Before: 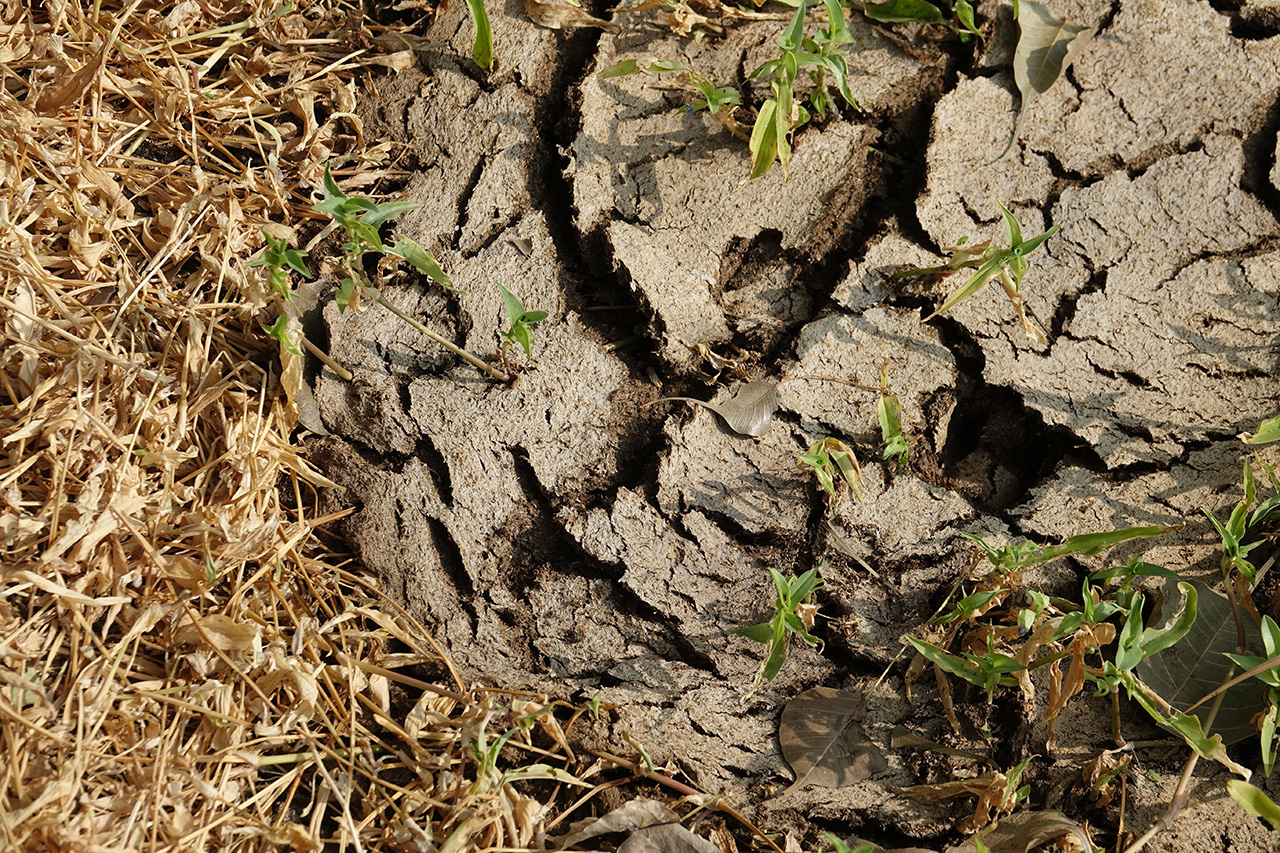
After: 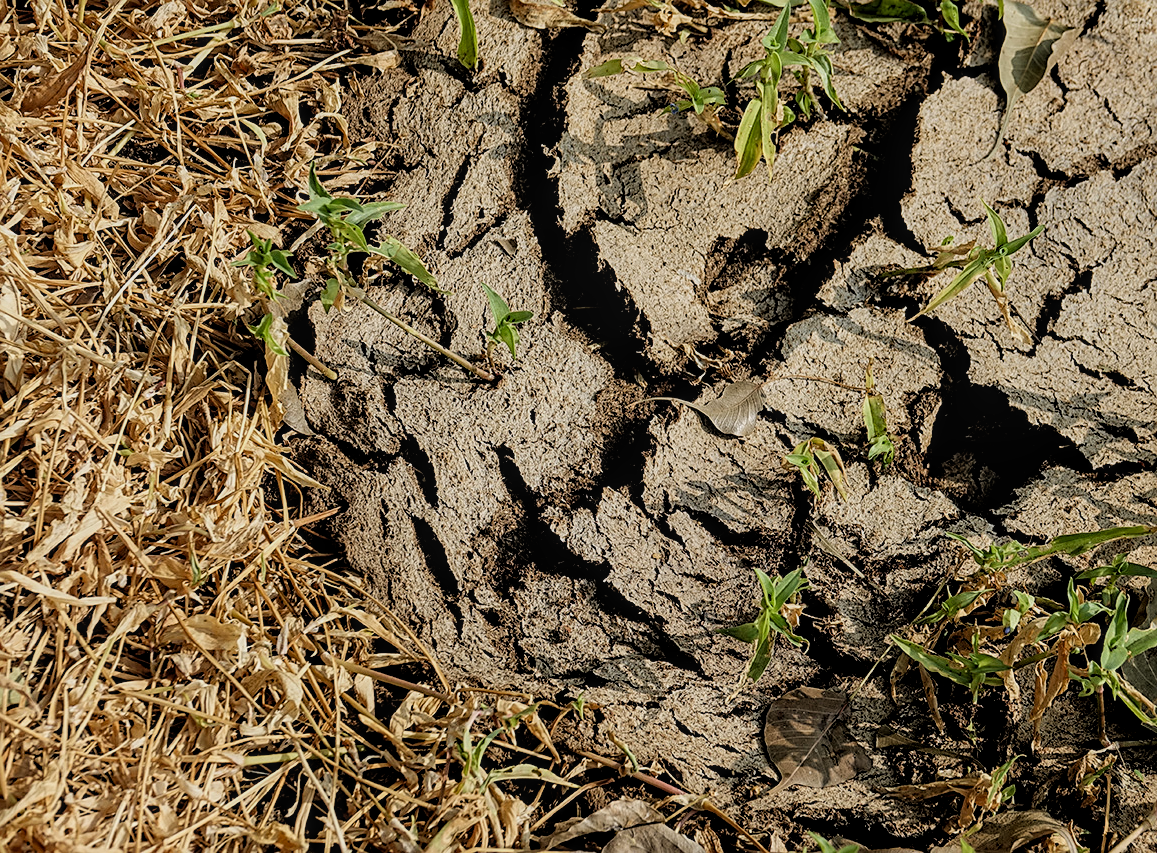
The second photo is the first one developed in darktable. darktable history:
exposure: black level correction 0.004, exposure 0.017 EV, compensate highlight preservation false
crop and rotate: left 1.197%, right 8.357%
velvia: strength 15.04%
tone equalizer: edges refinement/feathering 500, mask exposure compensation -1.57 EV, preserve details no
sharpen: on, module defaults
local contrast: on, module defaults
filmic rgb: black relative exposure -7.7 EV, white relative exposure 4.43 EV, target black luminance 0%, hardness 3.76, latitude 50.56%, contrast 1.071, highlights saturation mix 9.65%, shadows ↔ highlights balance -0.212%
